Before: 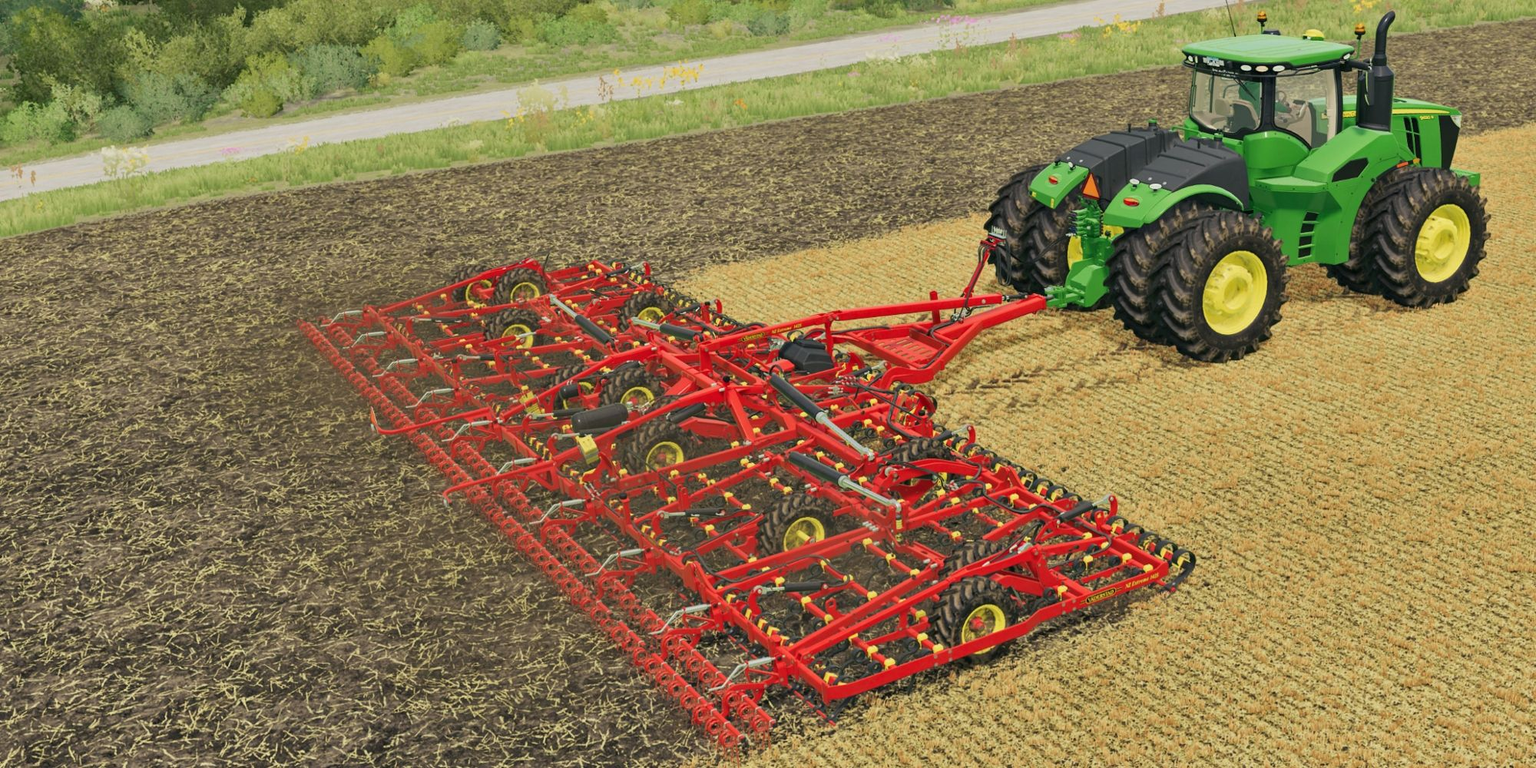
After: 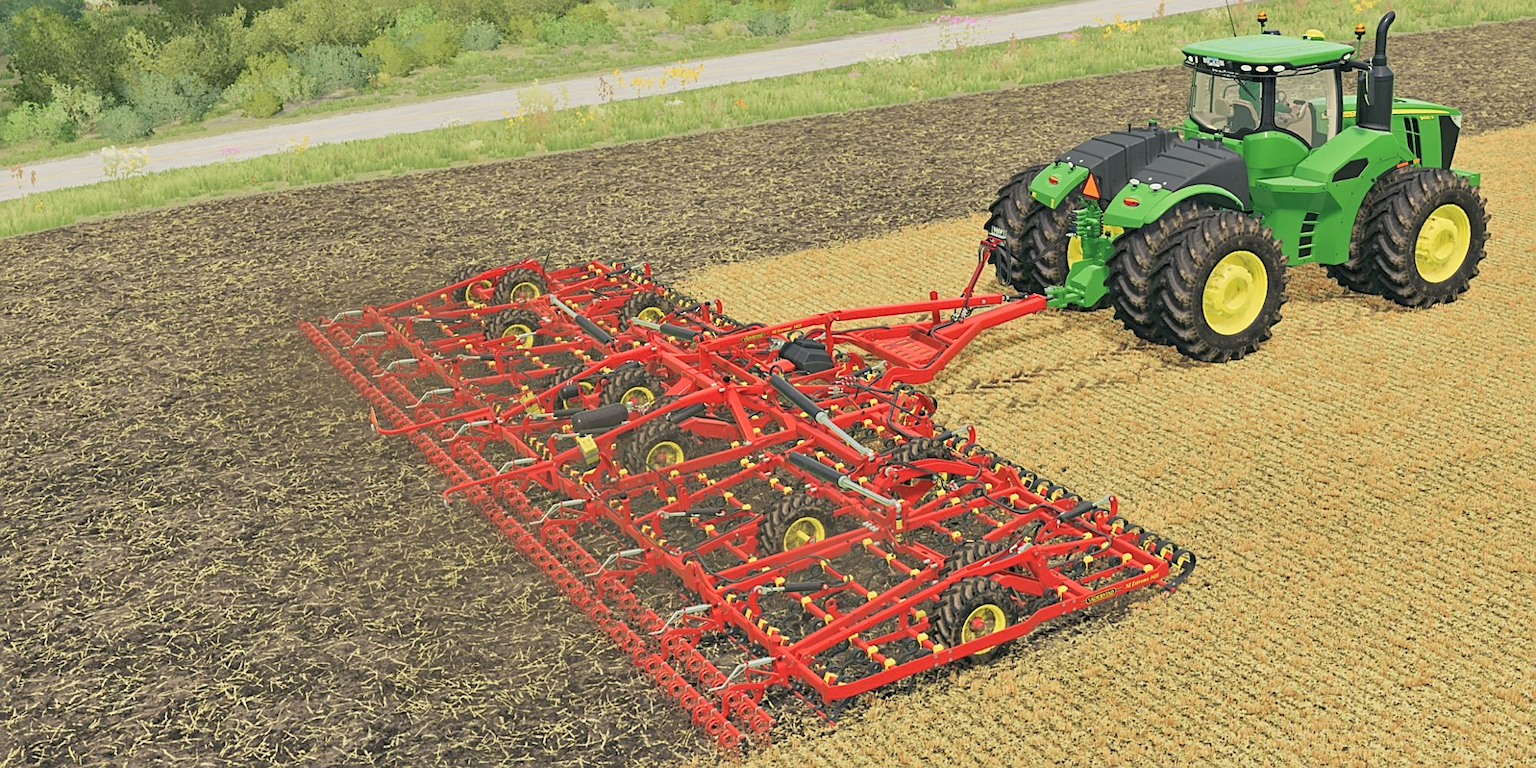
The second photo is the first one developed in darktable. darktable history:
contrast brightness saturation: brightness 0.13
sharpen: on, module defaults
